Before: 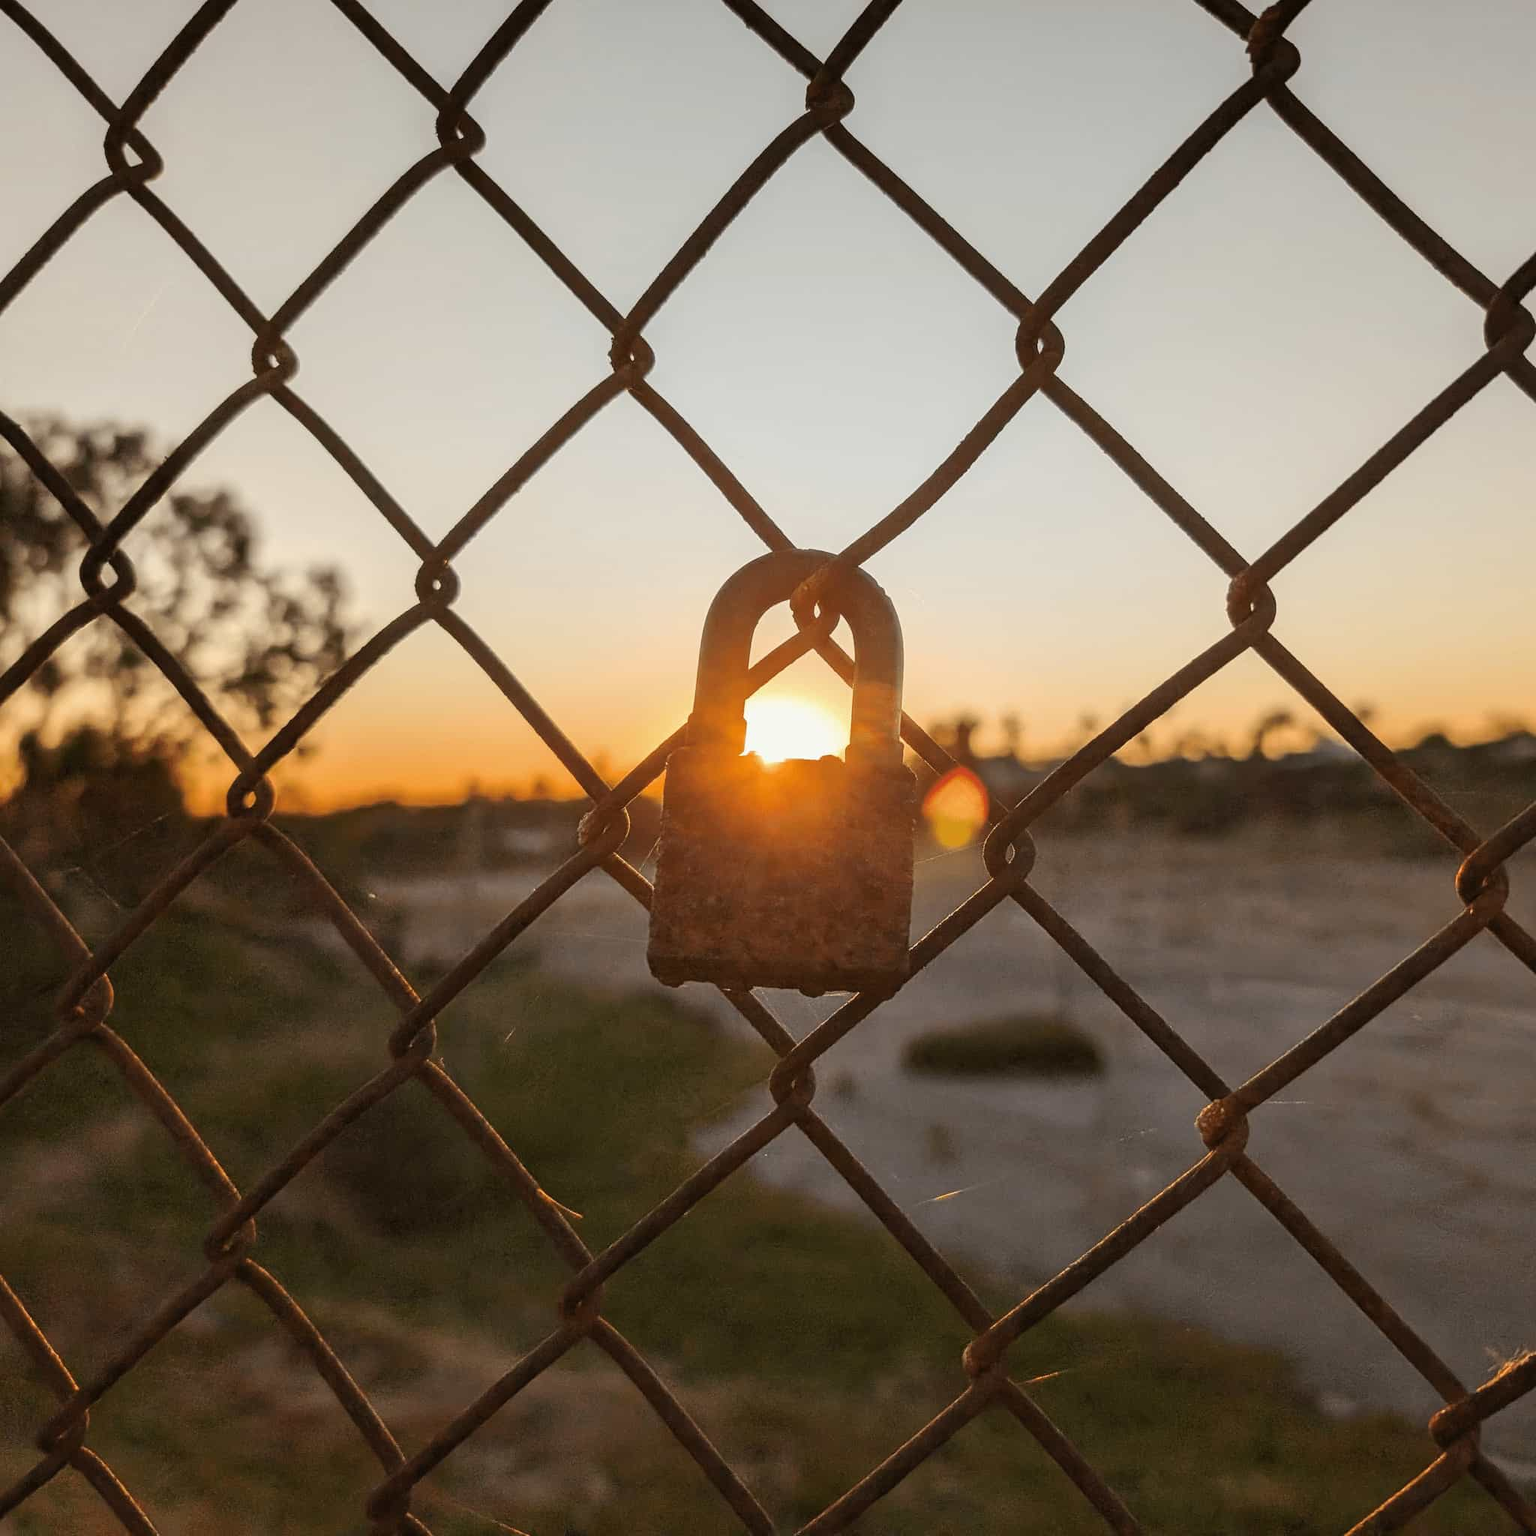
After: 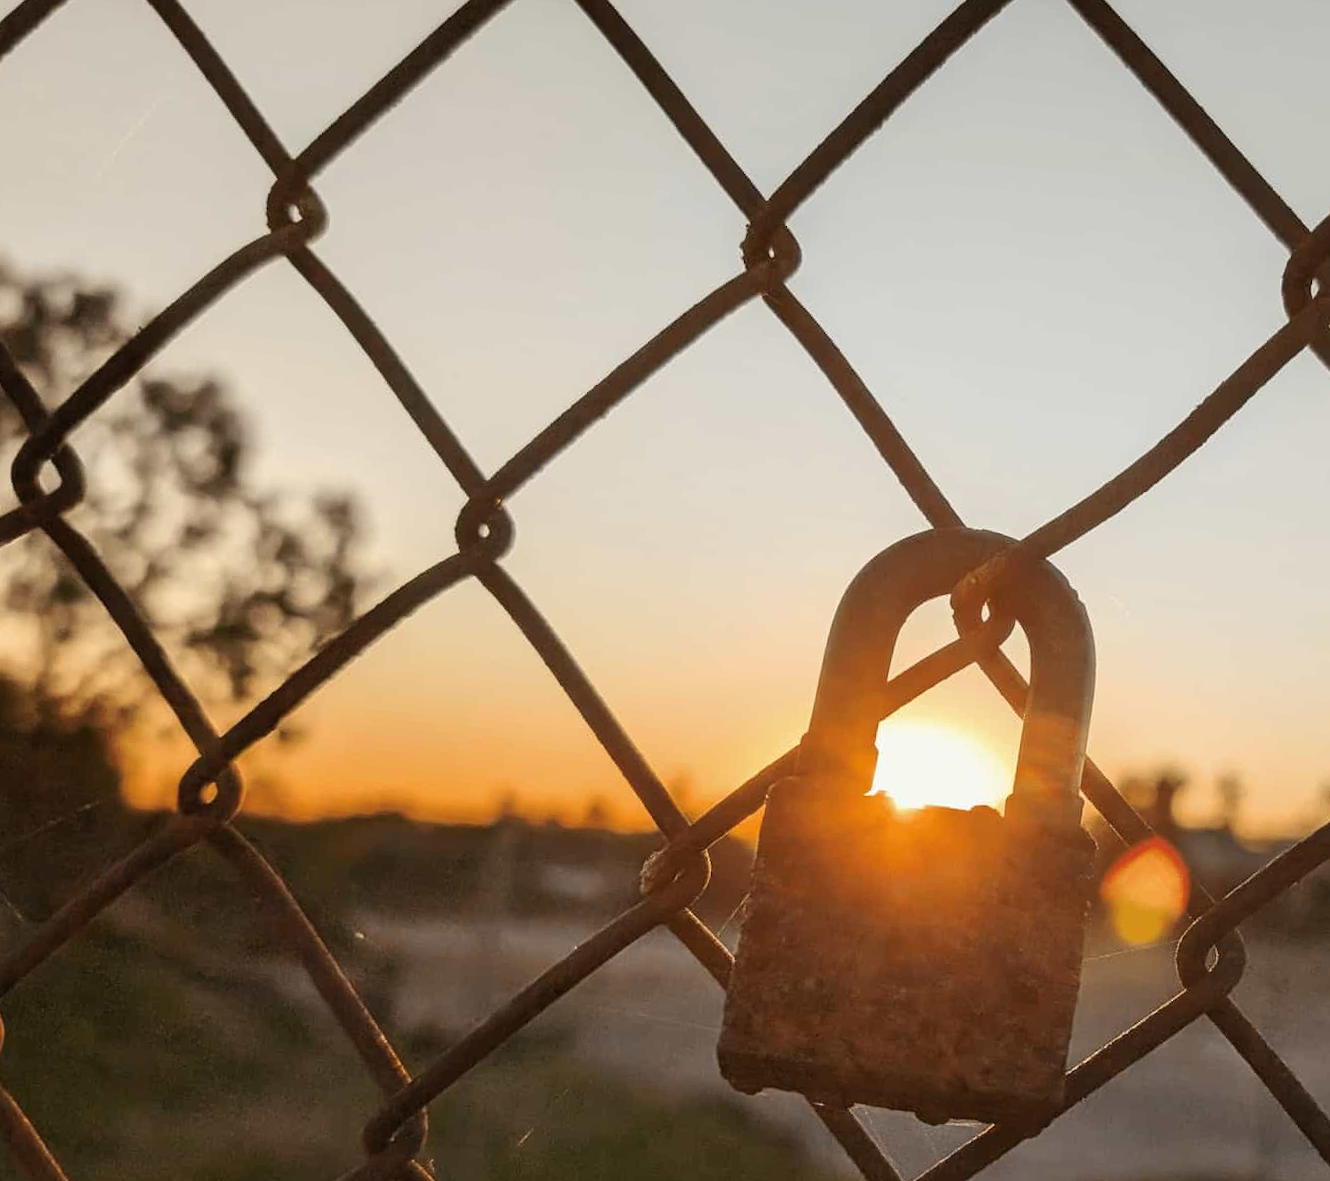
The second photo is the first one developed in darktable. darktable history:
crop and rotate: angle -5.34°, left 2.11%, top 6.684%, right 27.148%, bottom 30.525%
